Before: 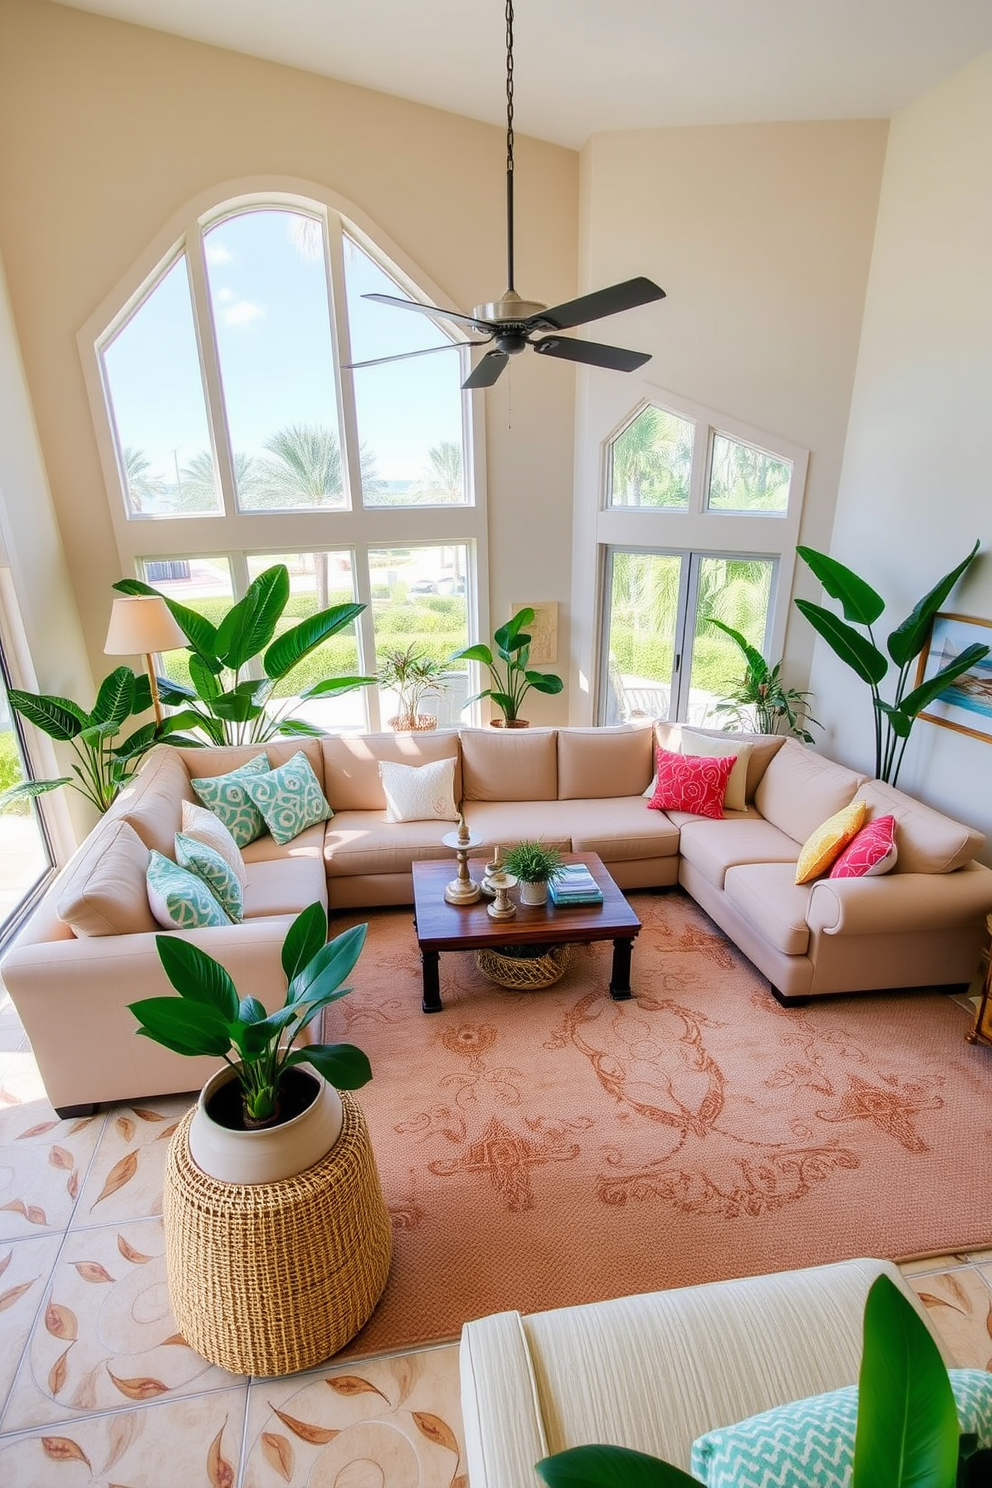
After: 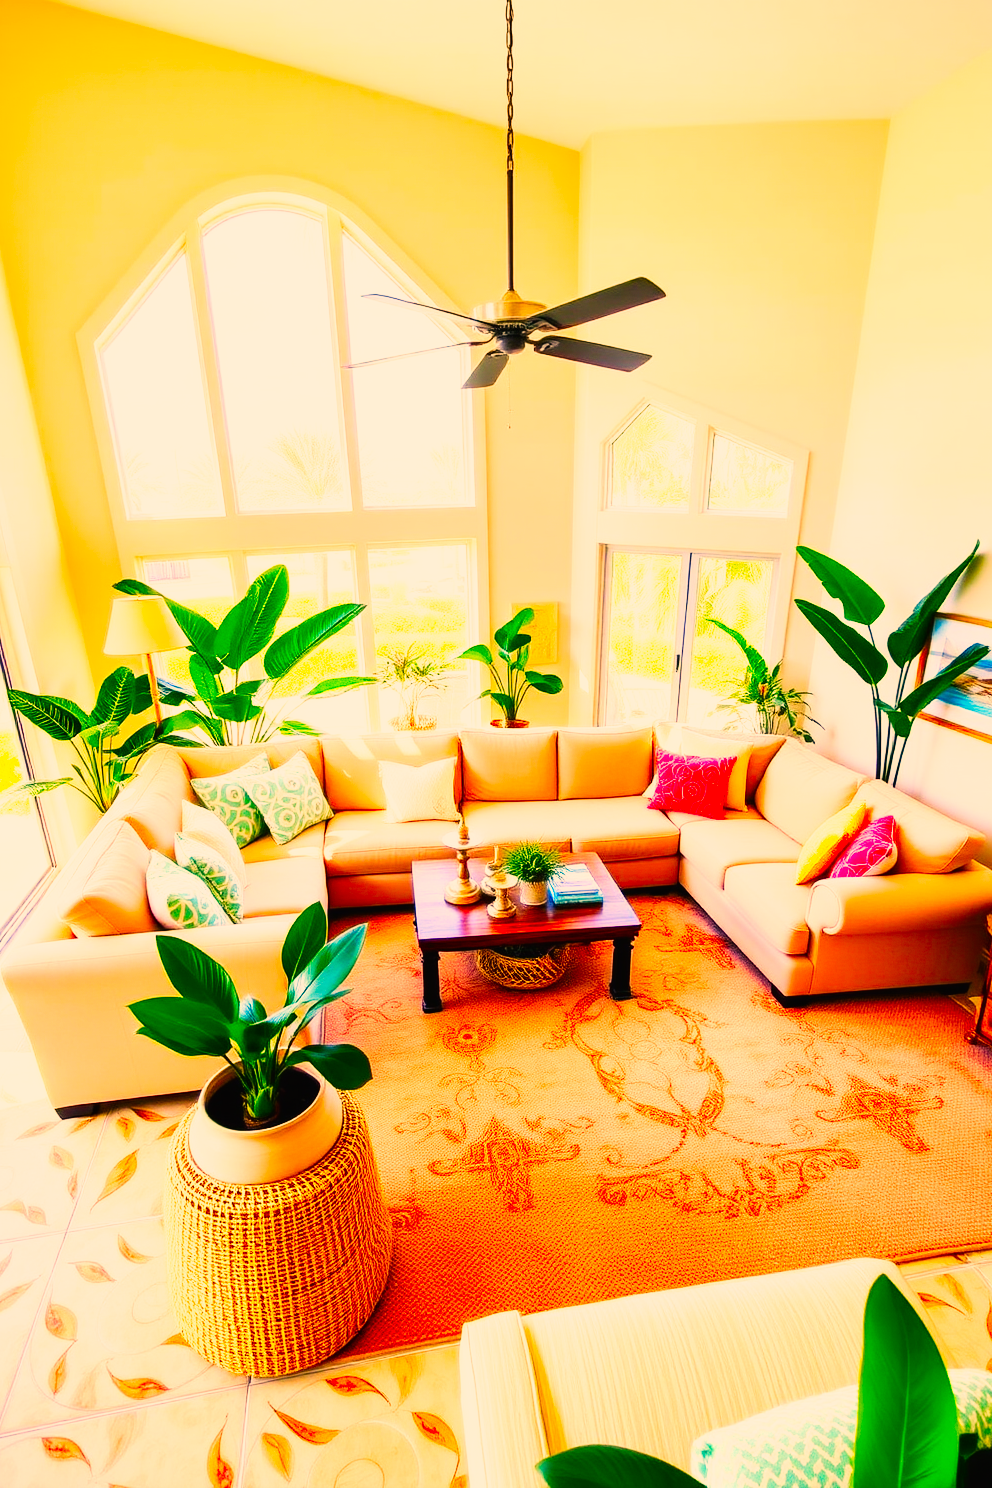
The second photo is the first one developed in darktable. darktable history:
color correction: highlights a* 21.51, highlights b* 19.48
contrast brightness saturation: saturation 0.497
color balance rgb: highlights gain › chroma 8.081%, highlights gain › hue 84.69°, global offset › luminance 0.242%, perceptual saturation grading › global saturation 10.644%, global vibrance 20%
base curve: curves: ch0 [(0, 0) (0.007, 0.004) (0.027, 0.03) (0.046, 0.07) (0.207, 0.54) (0.442, 0.872) (0.673, 0.972) (1, 1)], preserve colors none
